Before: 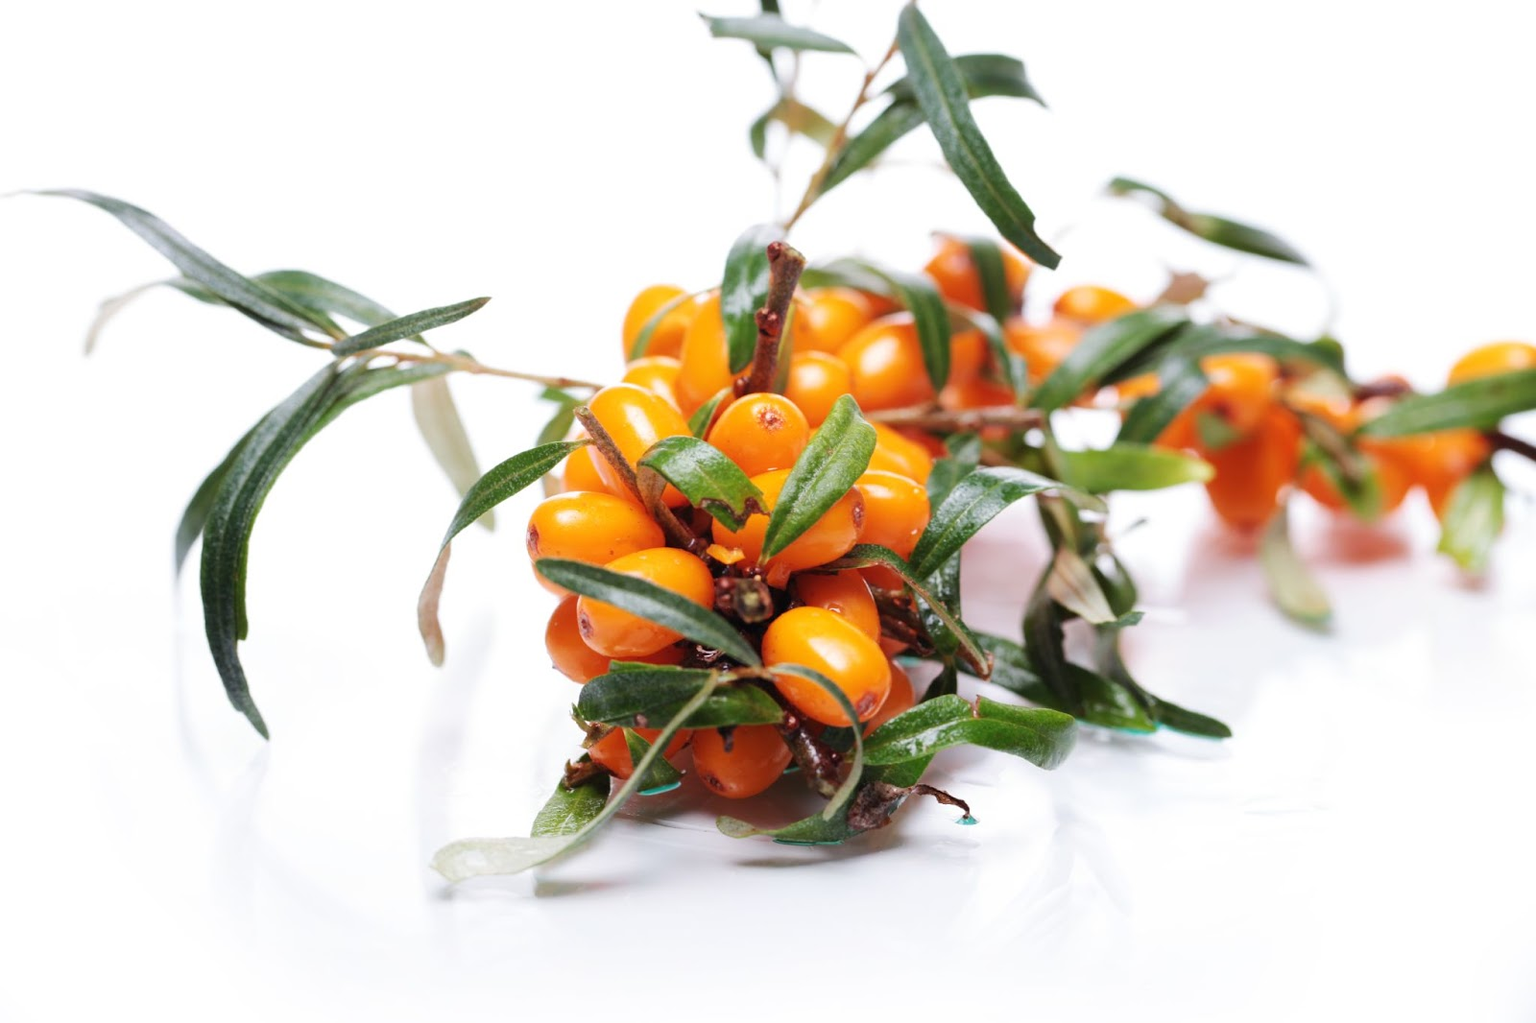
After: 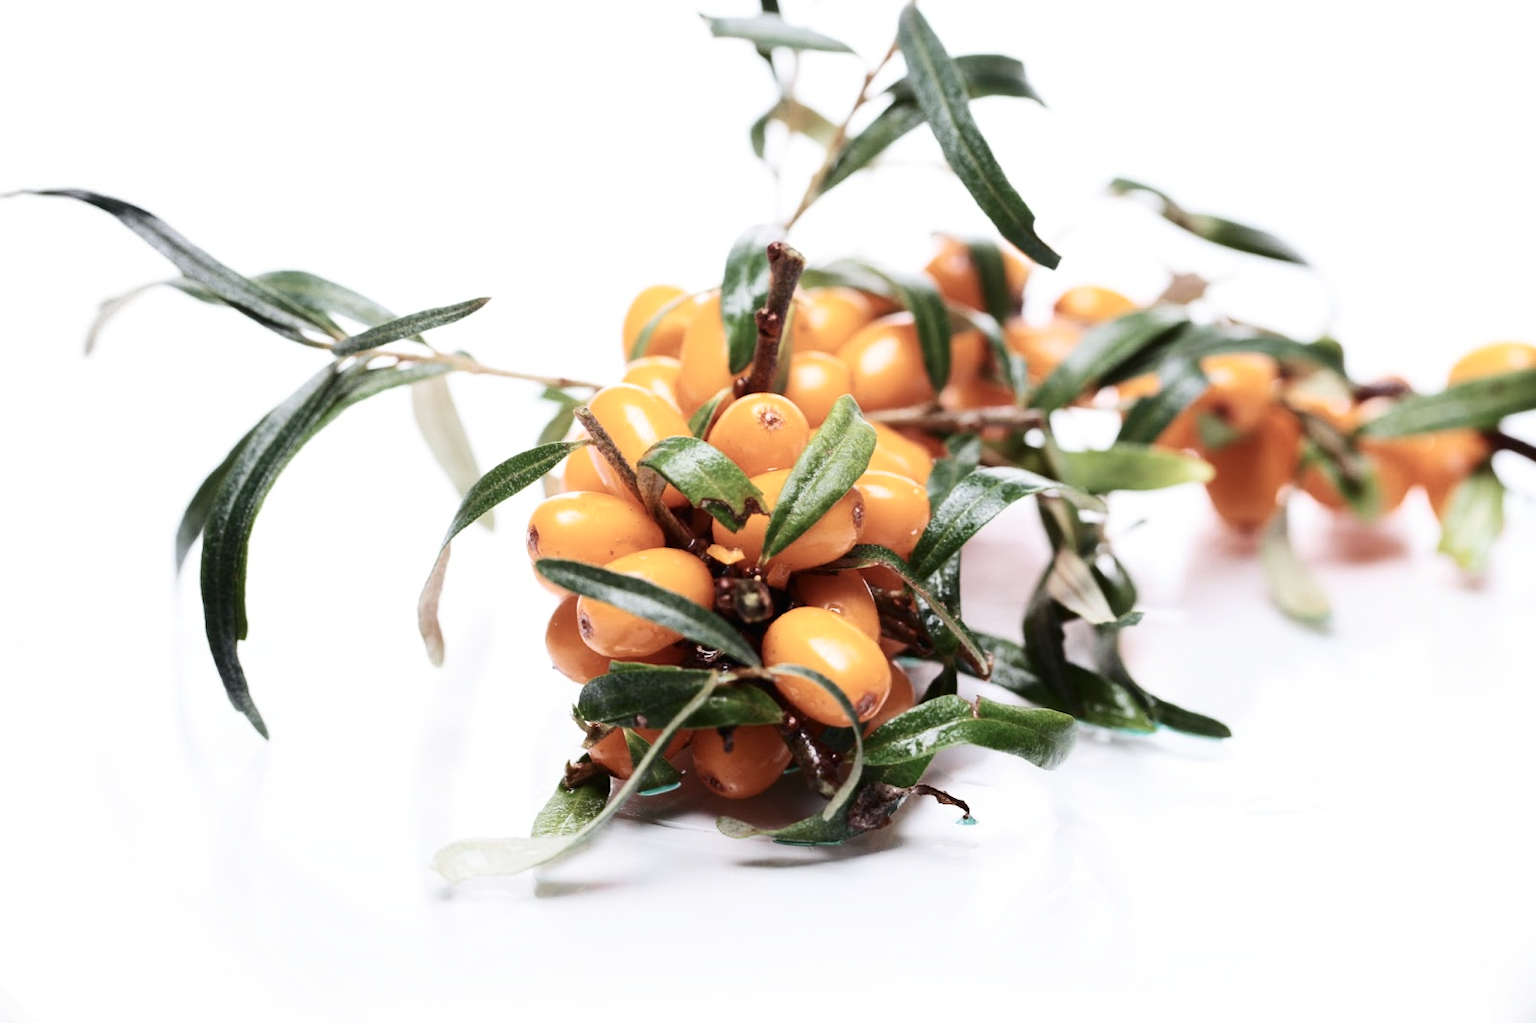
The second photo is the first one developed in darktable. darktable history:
shadows and highlights: radius 332.06, shadows 53.45, highlights -99.44, compress 94.59%, soften with gaussian
contrast brightness saturation: contrast 0.252, saturation -0.317
